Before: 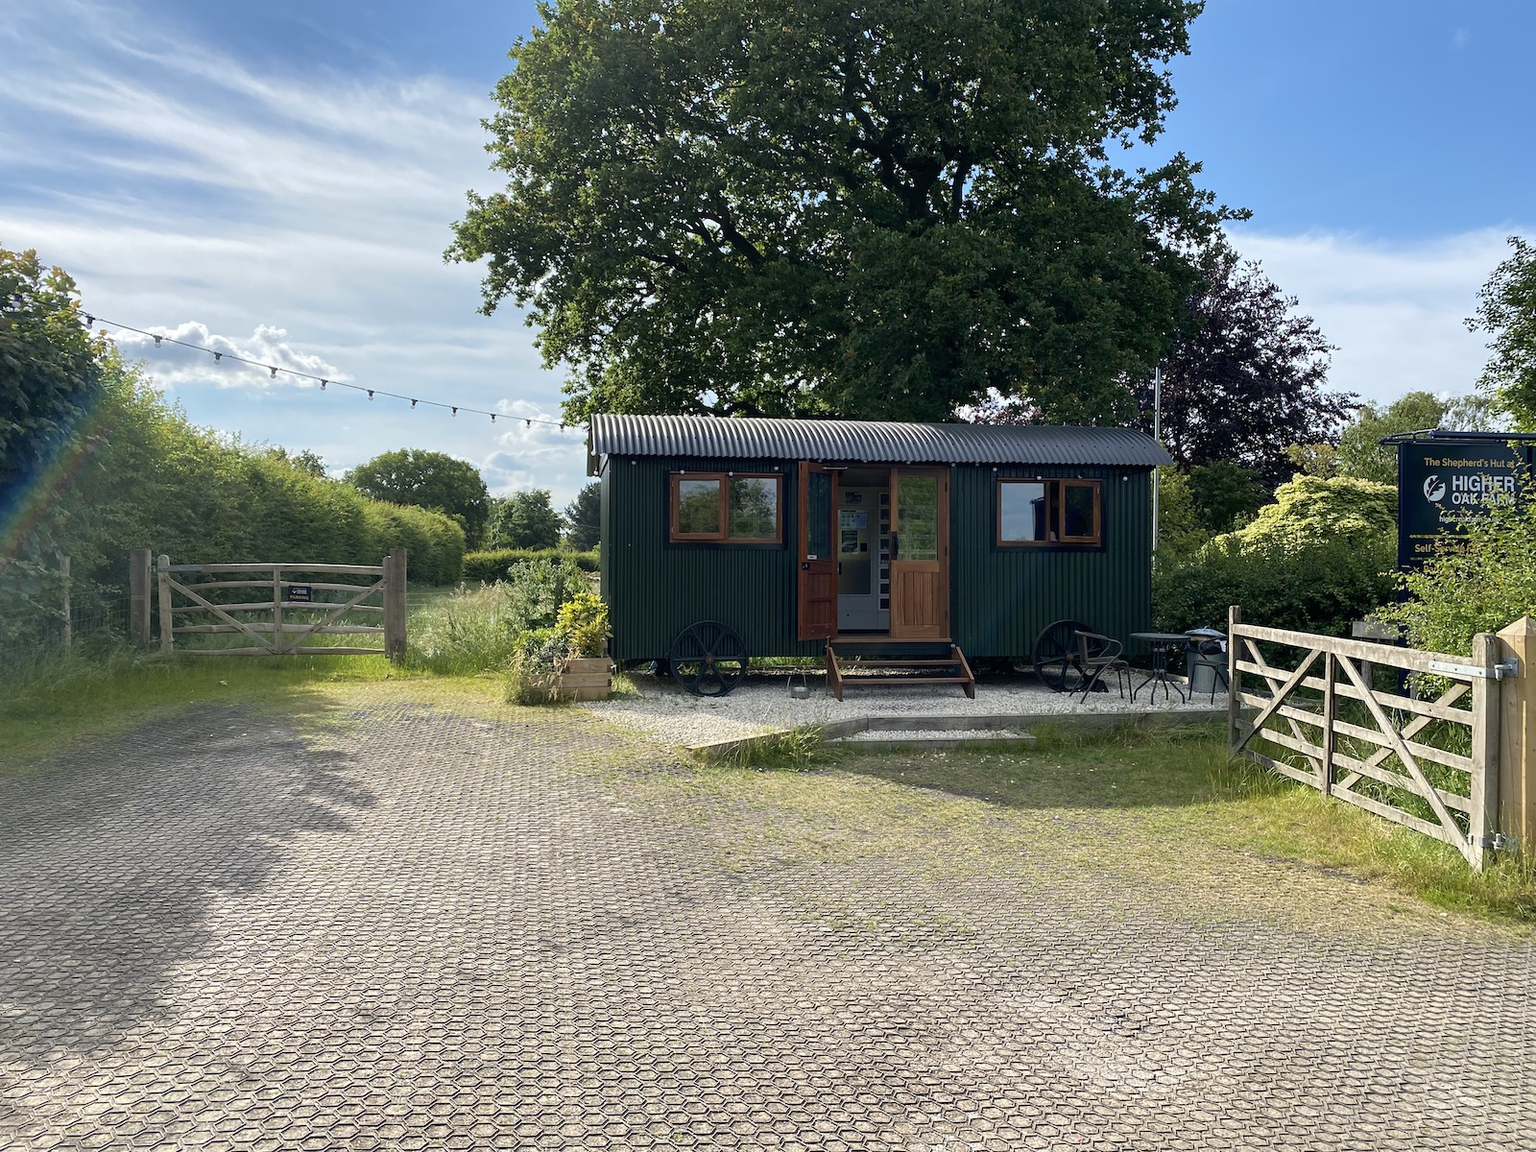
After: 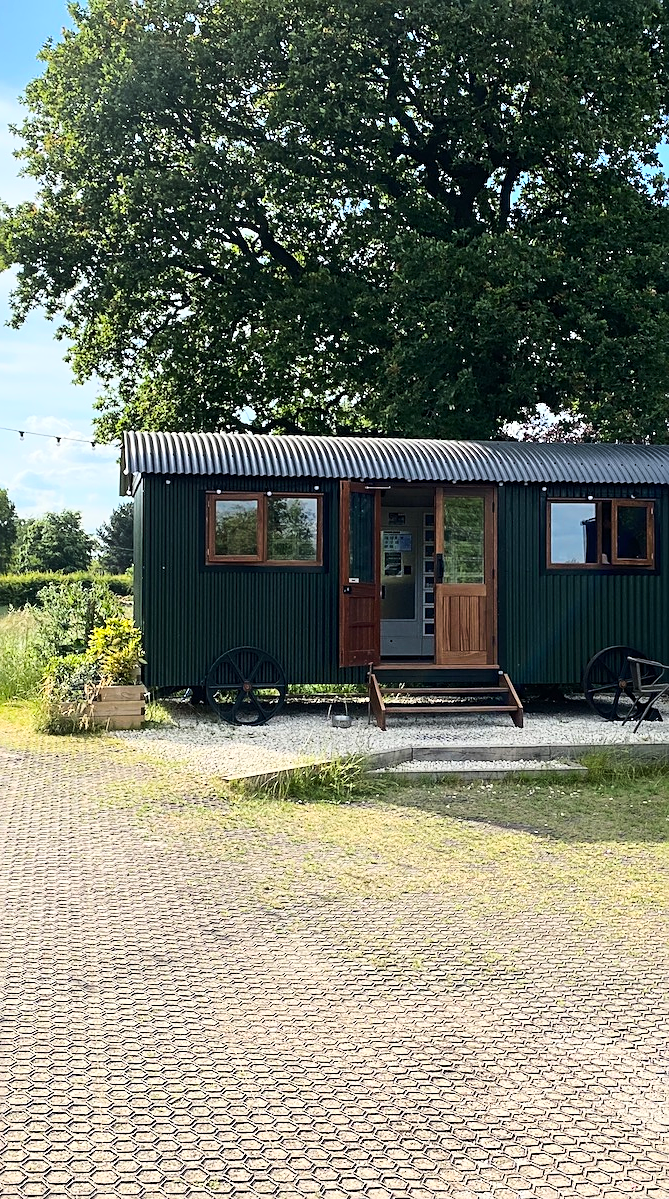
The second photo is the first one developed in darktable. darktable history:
sharpen: on, module defaults
crop: left 30.806%, right 27.319%
base curve: curves: ch0 [(0, 0) (0.028, 0.03) (0.121, 0.232) (0.46, 0.748) (0.859, 0.968) (1, 1)]
